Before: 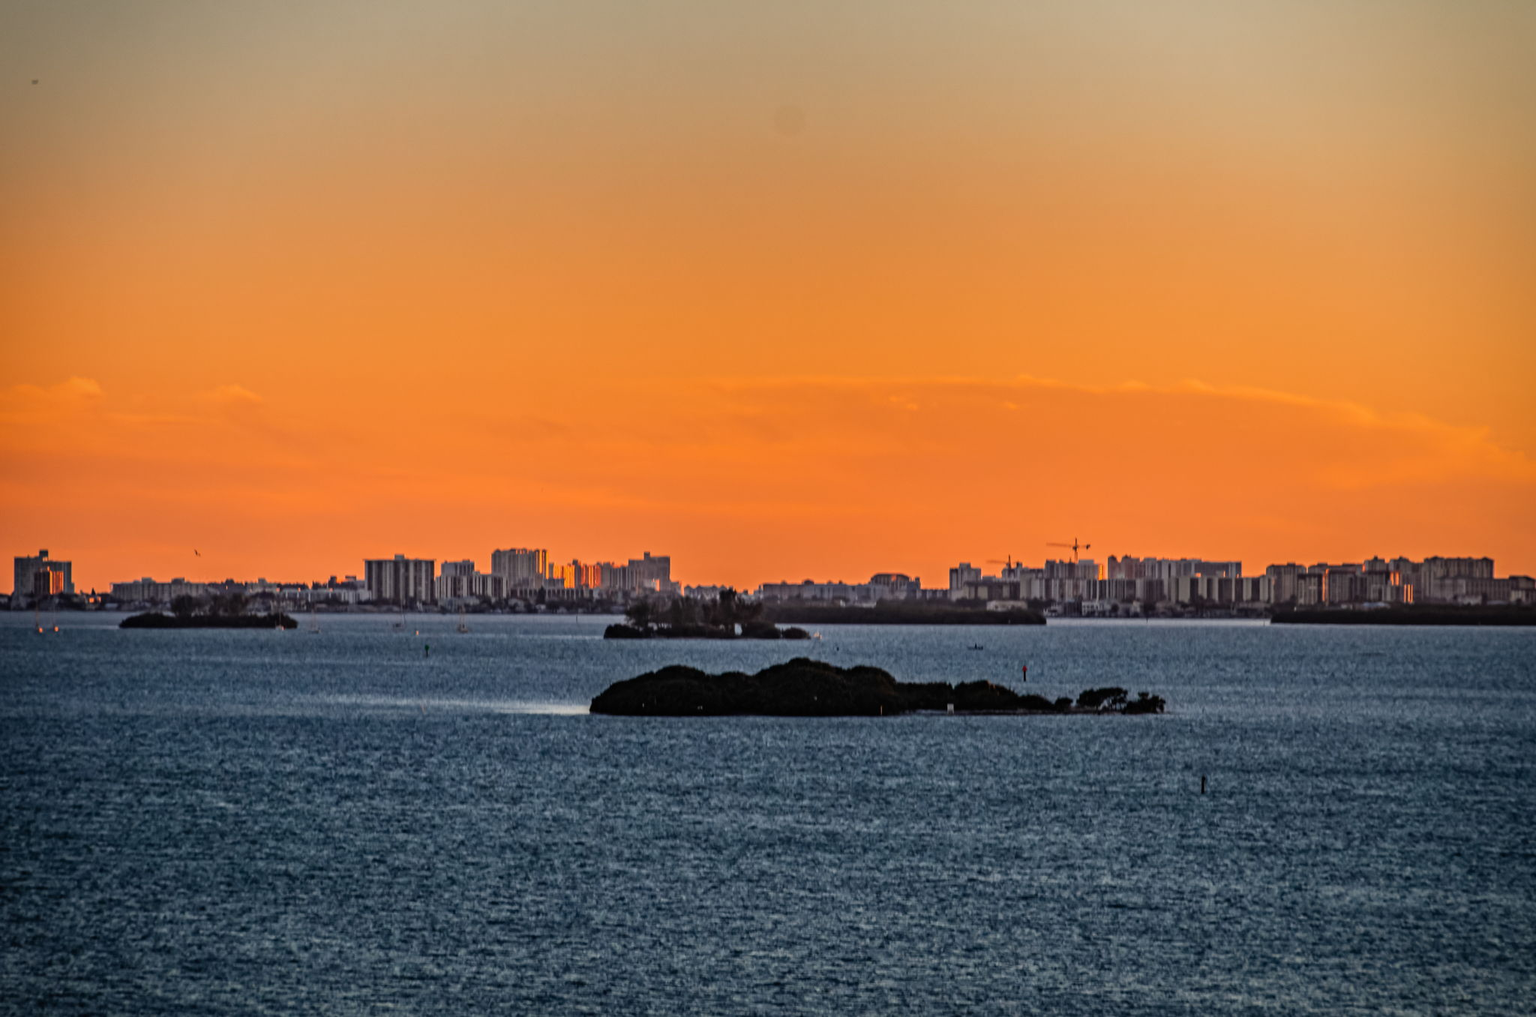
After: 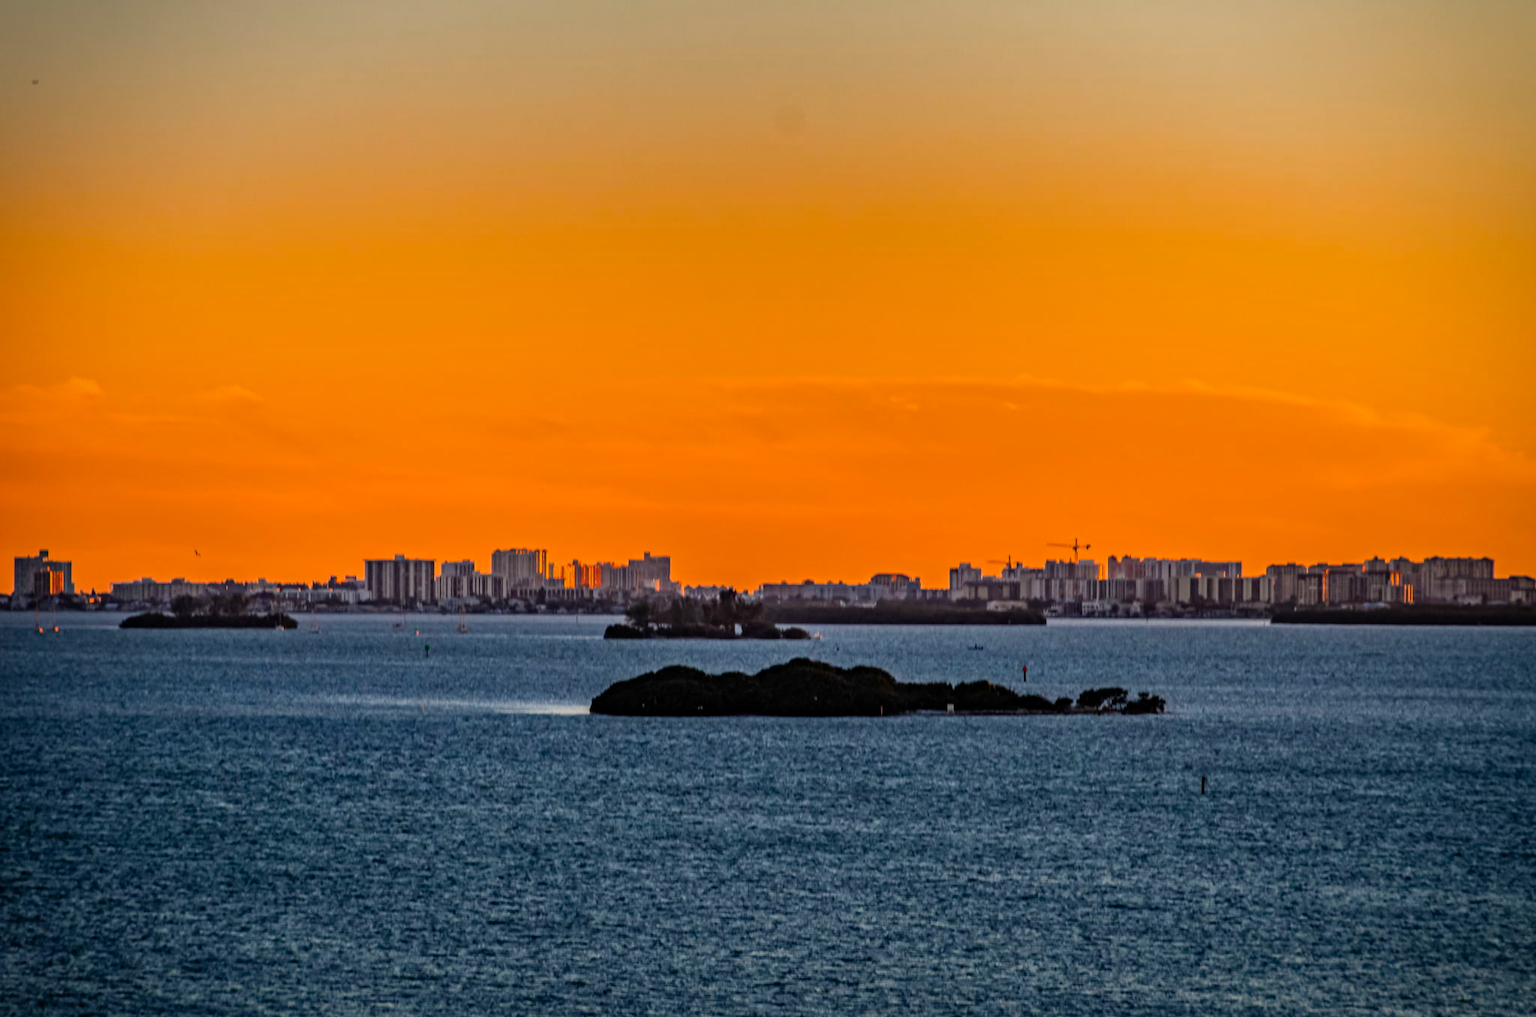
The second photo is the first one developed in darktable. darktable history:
color balance rgb: perceptual saturation grading › global saturation 25%, global vibrance 20%
exposure: black level correction 0.001, compensate highlight preservation false
